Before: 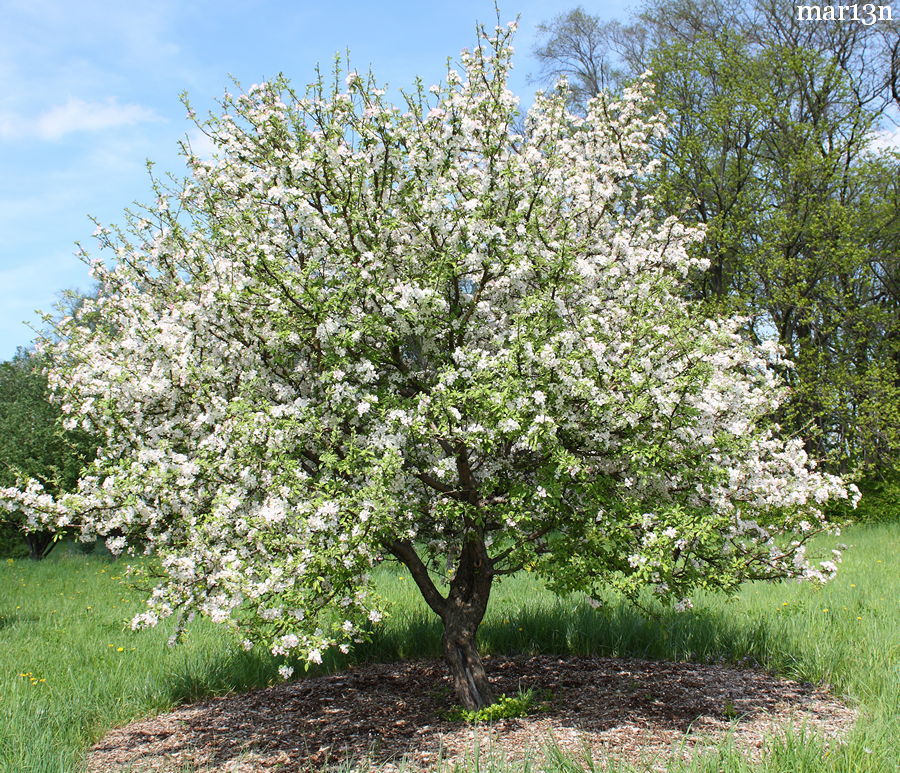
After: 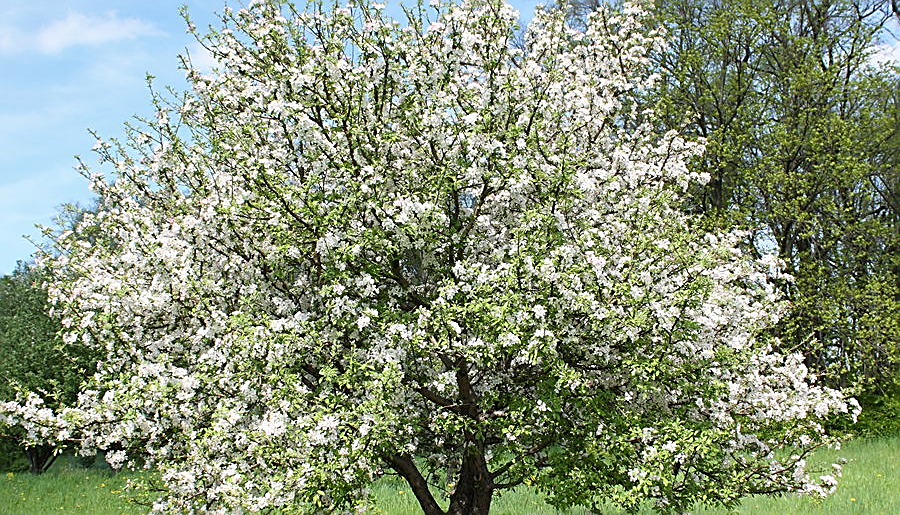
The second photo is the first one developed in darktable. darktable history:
crop: top 11.166%, bottom 22.168%
shadows and highlights: shadows 75, highlights -25, soften with gaussian
sharpen: amount 0.75
